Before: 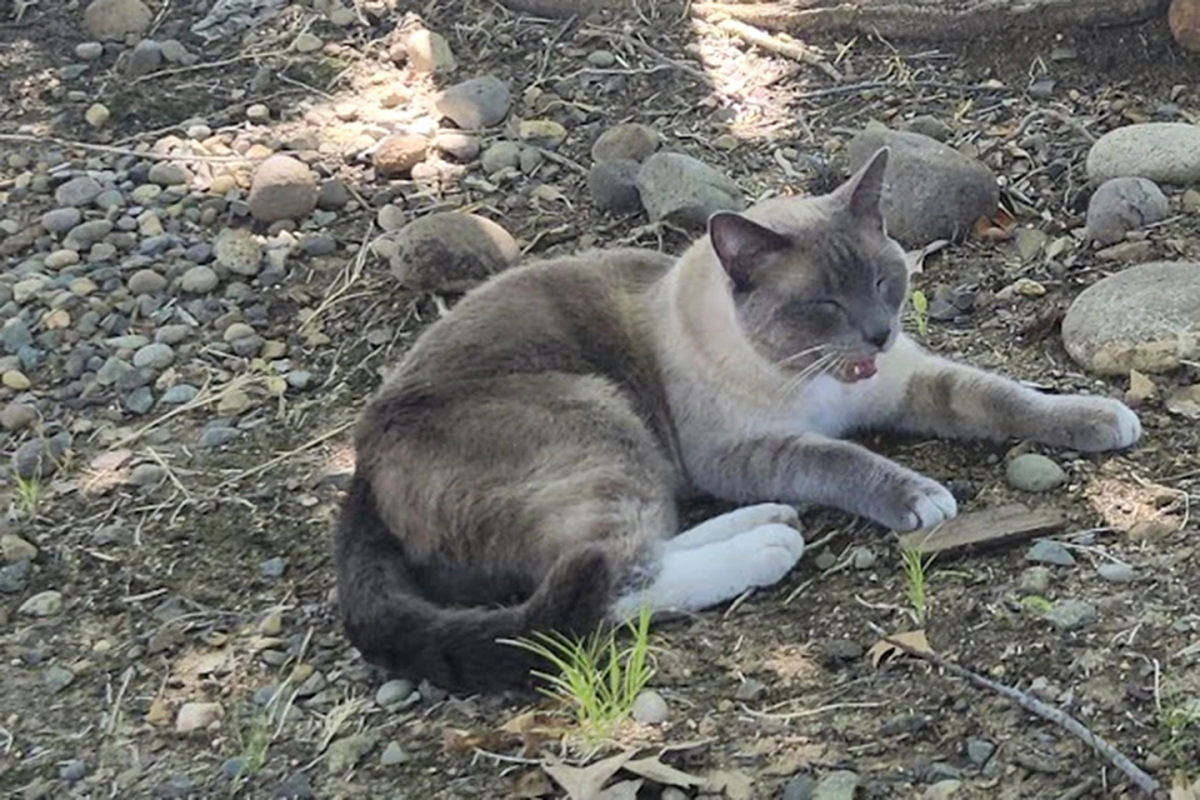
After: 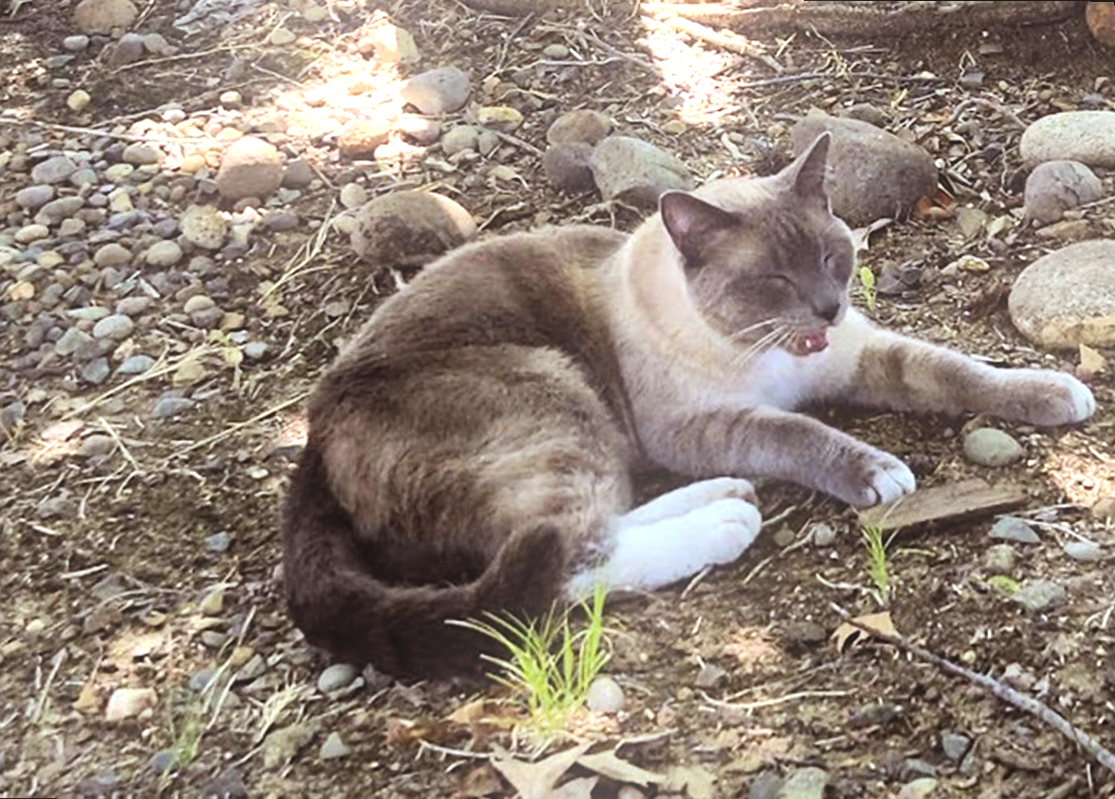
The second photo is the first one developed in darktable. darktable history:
rgb levels: mode RGB, independent channels, levels [[0, 0.5, 1], [0, 0.521, 1], [0, 0.536, 1]]
rotate and perspective: rotation 0.215°, lens shift (vertical) -0.139, crop left 0.069, crop right 0.939, crop top 0.002, crop bottom 0.996
tone equalizer: -8 EV -0.75 EV, -7 EV -0.7 EV, -6 EV -0.6 EV, -5 EV -0.4 EV, -3 EV 0.4 EV, -2 EV 0.6 EV, -1 EV 0.7 EV, +0 EV 0.75 EV, edges refinement/feathering 500, mask exposure compensation -1.57 EV, preserve details no
bloom: on, module defaults
